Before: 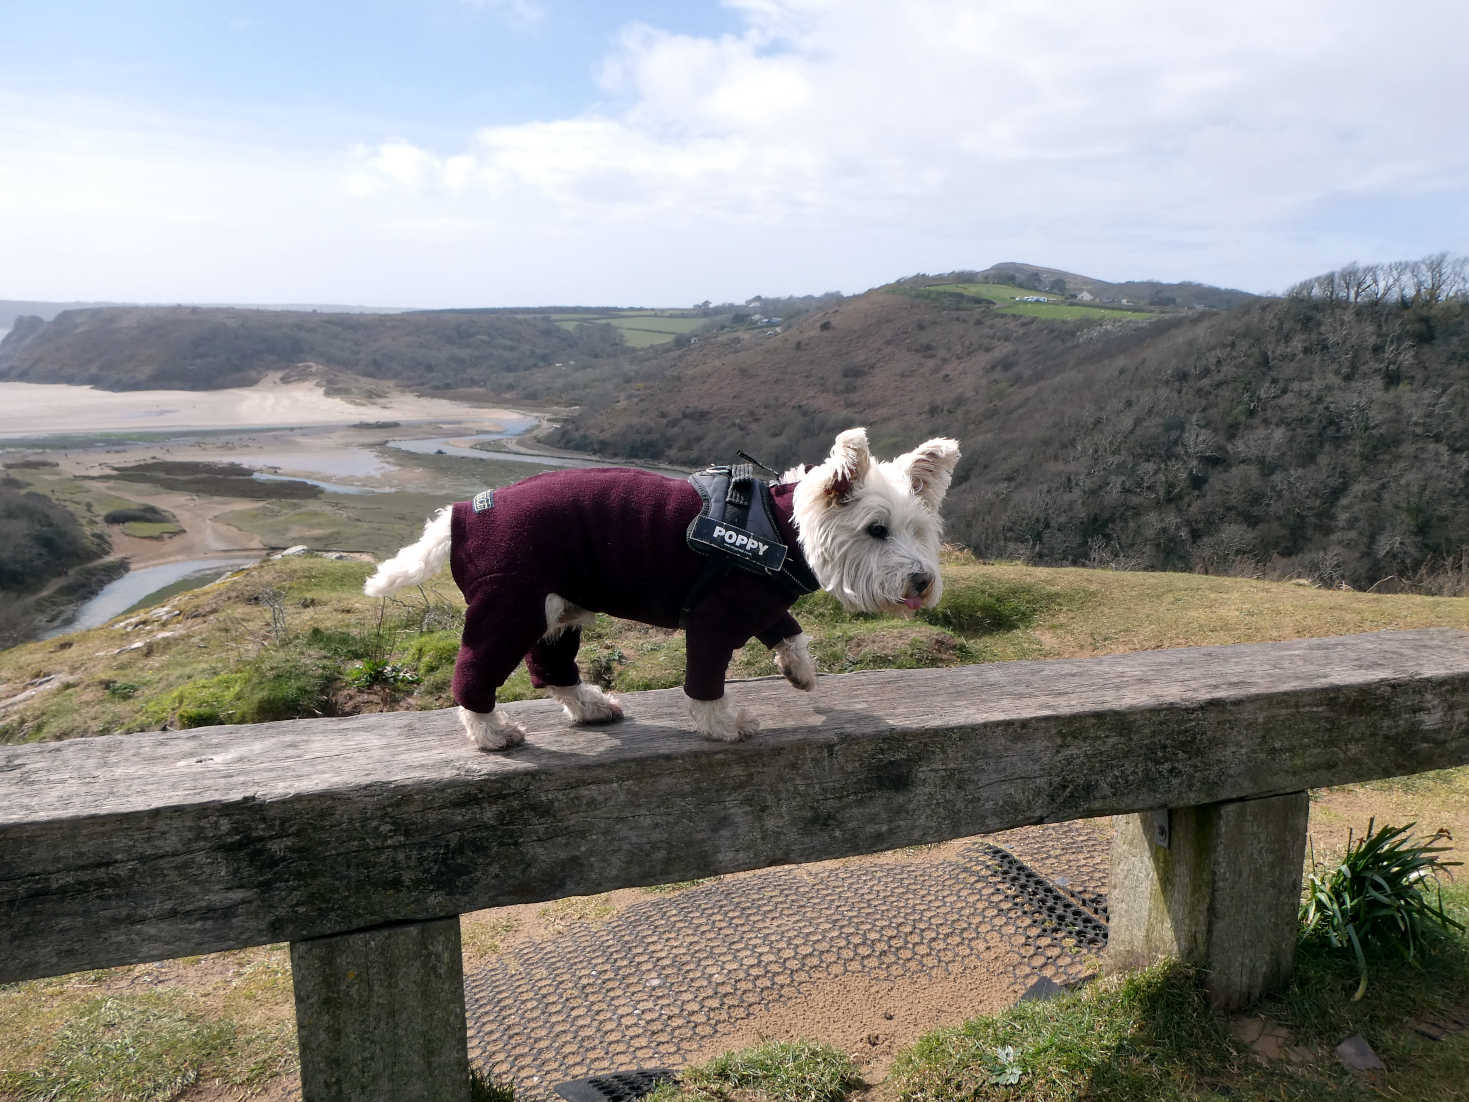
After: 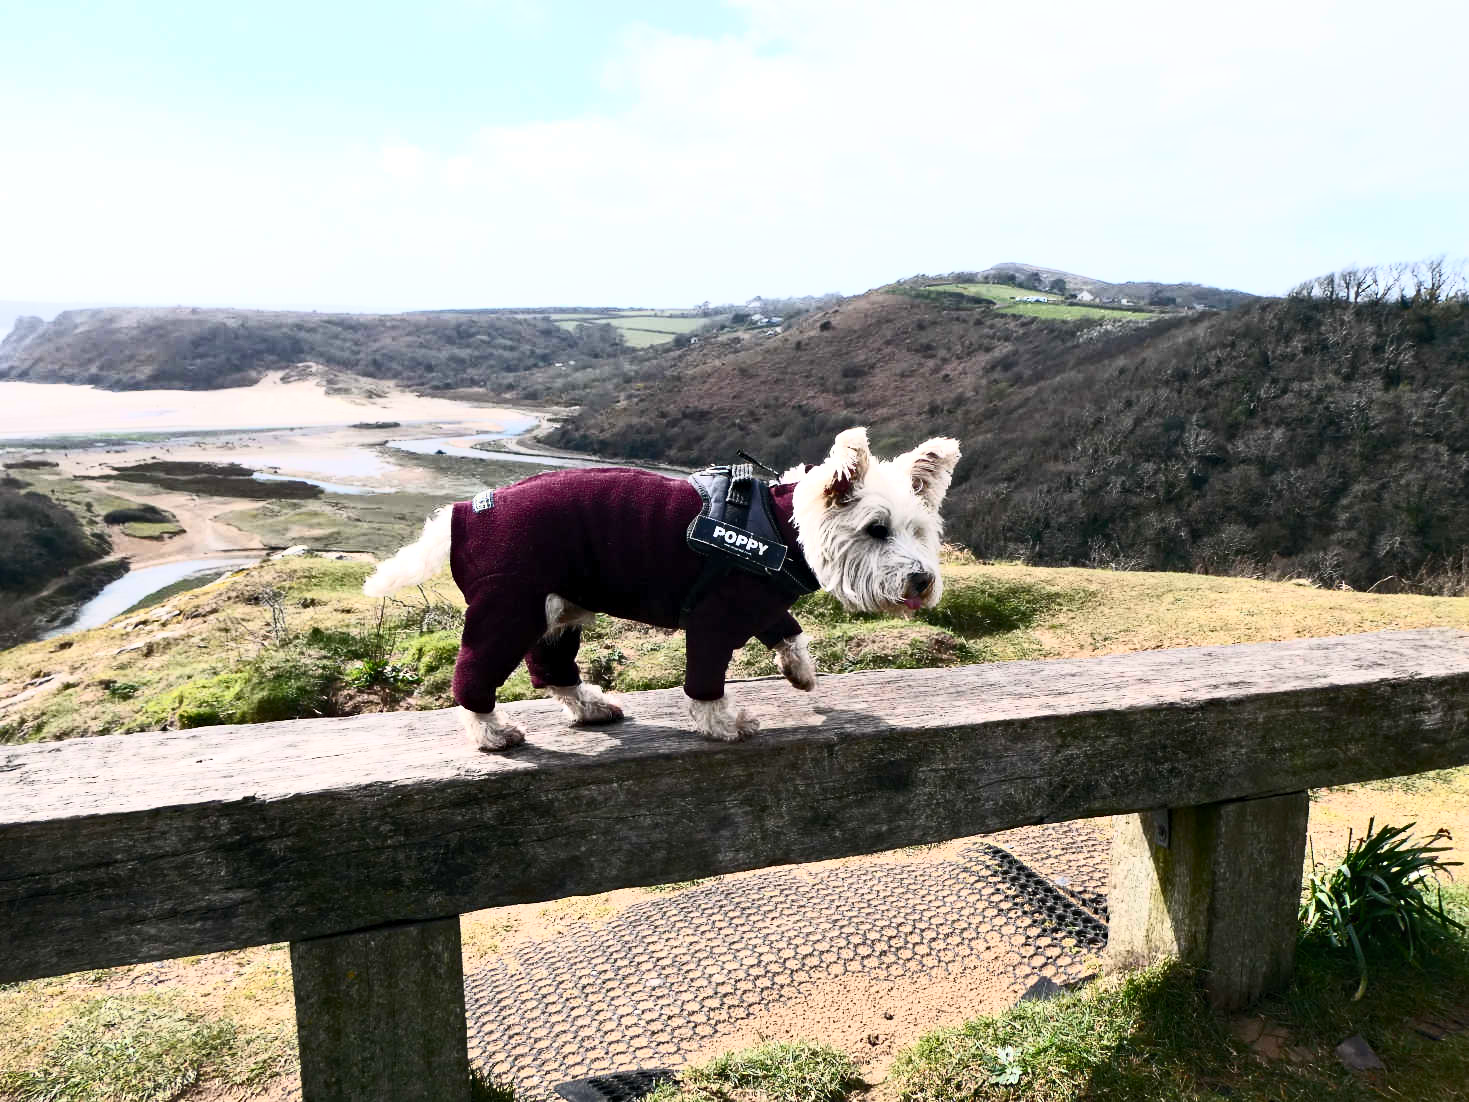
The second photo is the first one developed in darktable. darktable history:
haze removal: adaptive false
contrast brightness saturation: contrast 0.62, brightness 0.34, saturation 0.14
